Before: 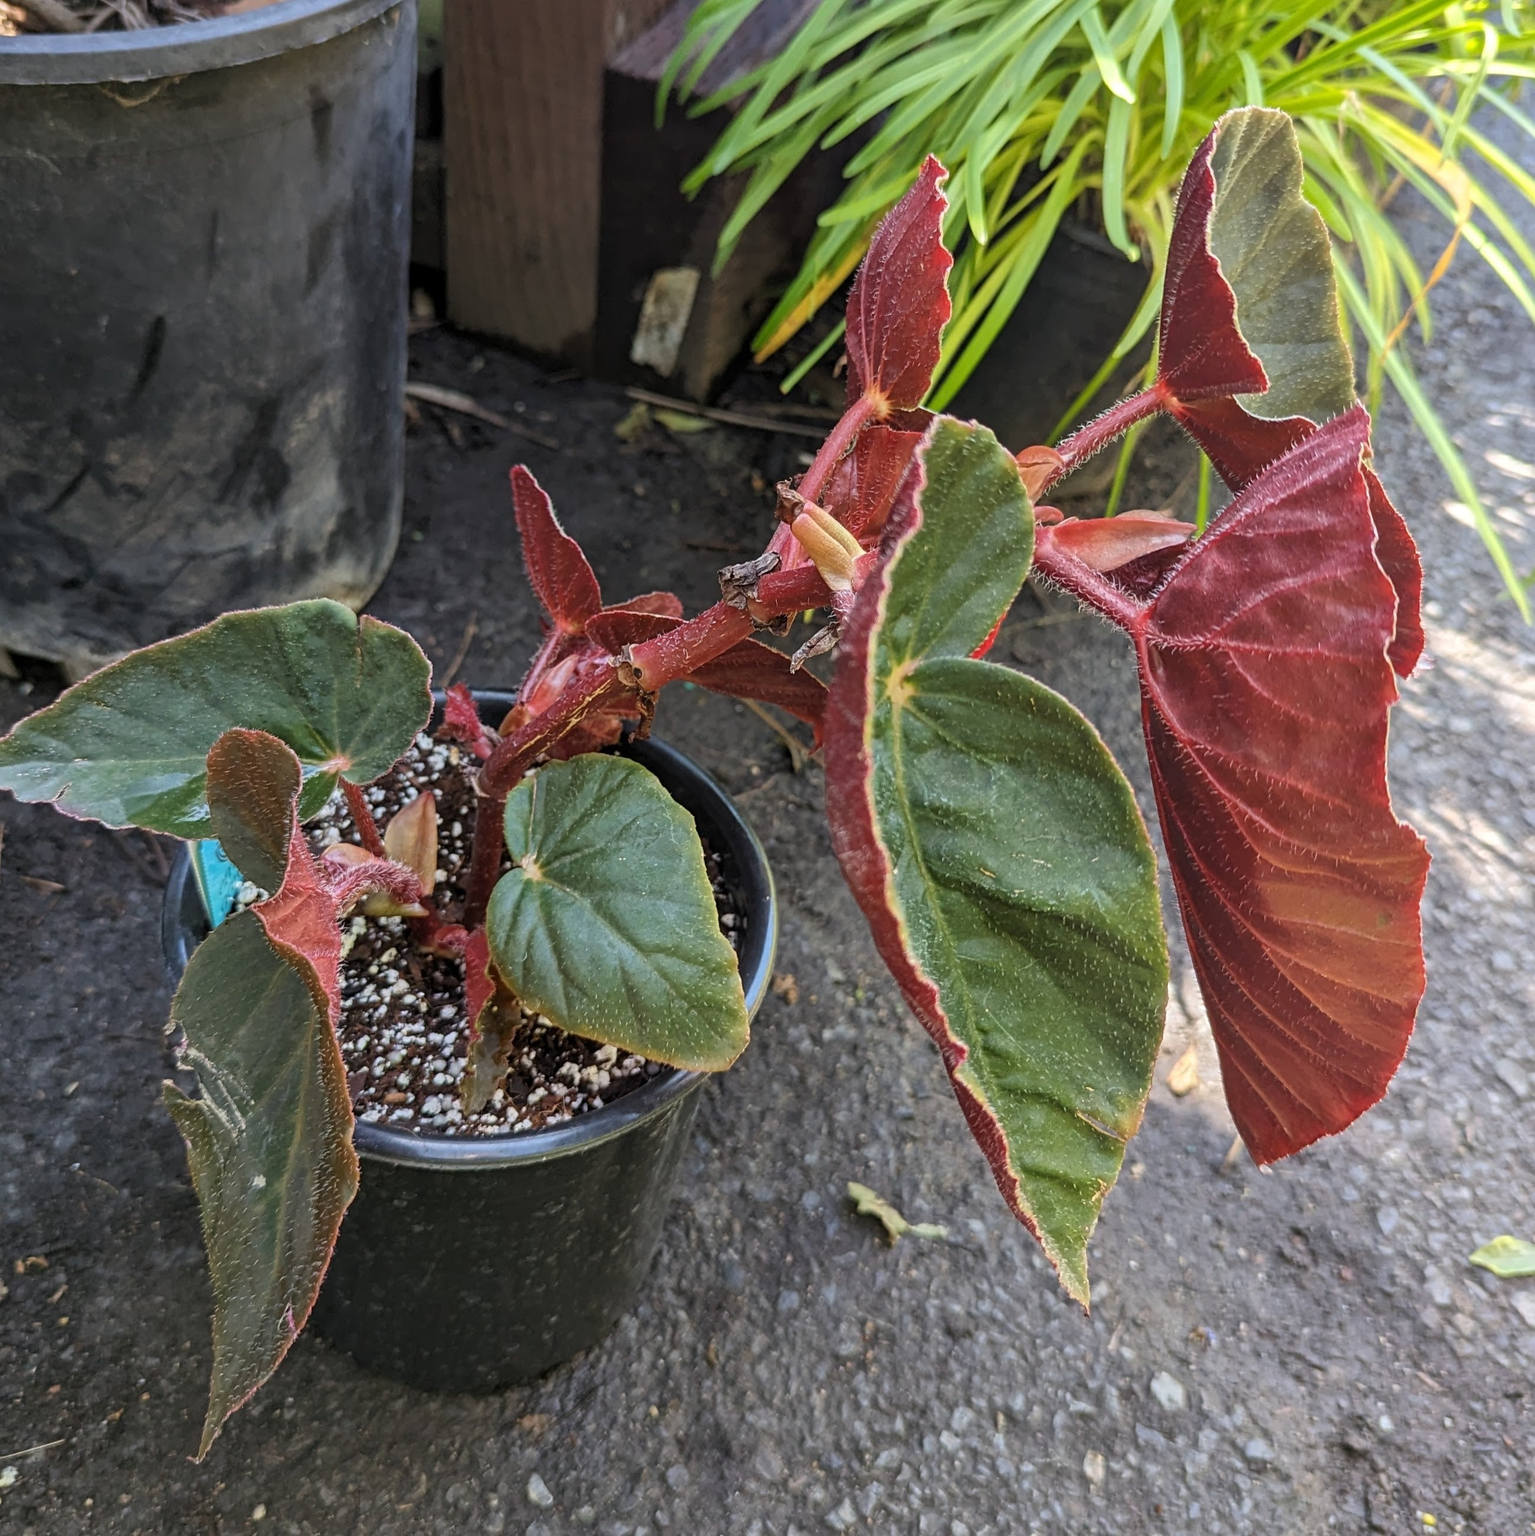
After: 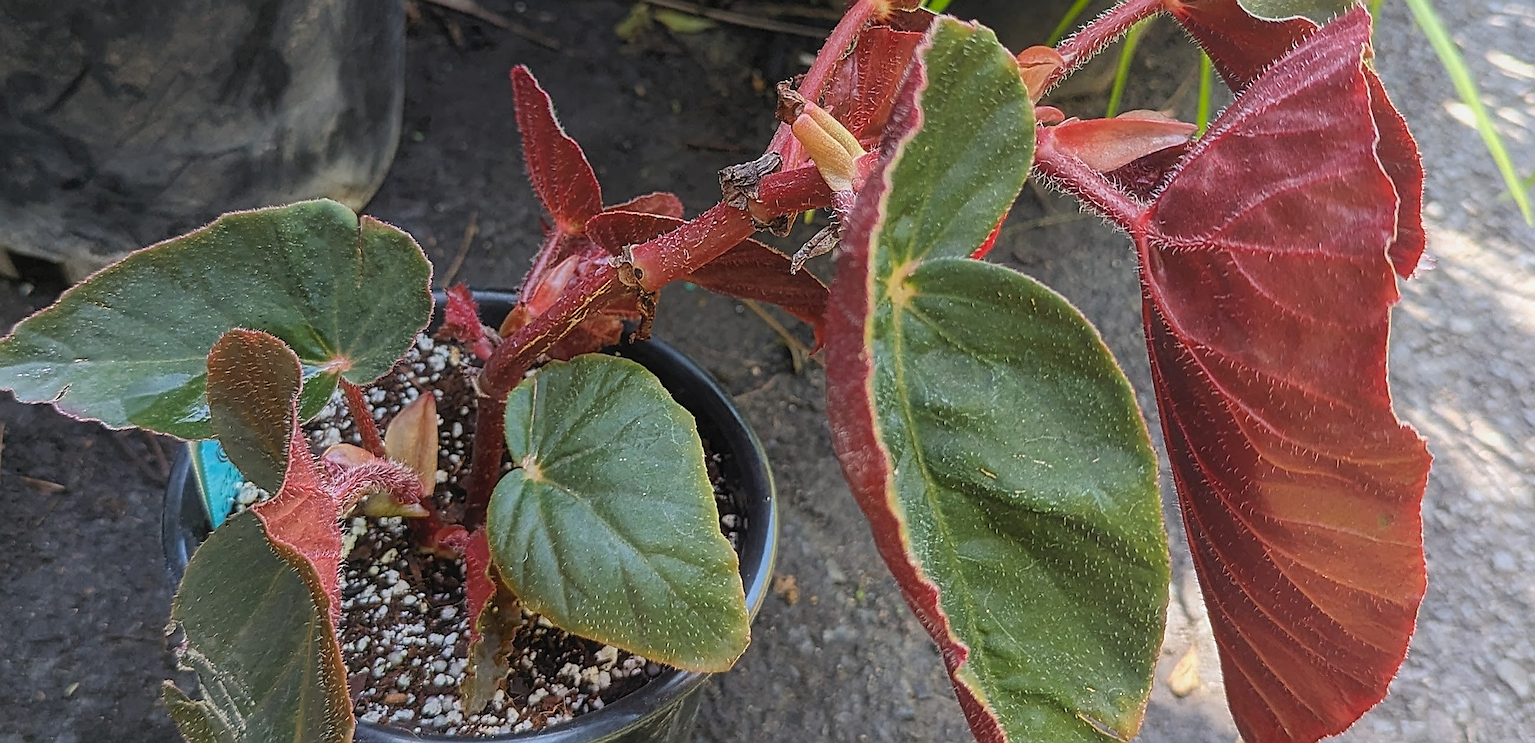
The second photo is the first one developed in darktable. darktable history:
crop and rotate: top 26.056%, bottom 25.543%
contrast equalizer: y [[0.5, 0.496, 0.435, 0.435, 0.496, 0.5], [0.5 ×6], [0.5 ×6], [0 ×6], [0 ×6]]
sharpen: radius 1.4, amount 1.25, threshold 0.7
